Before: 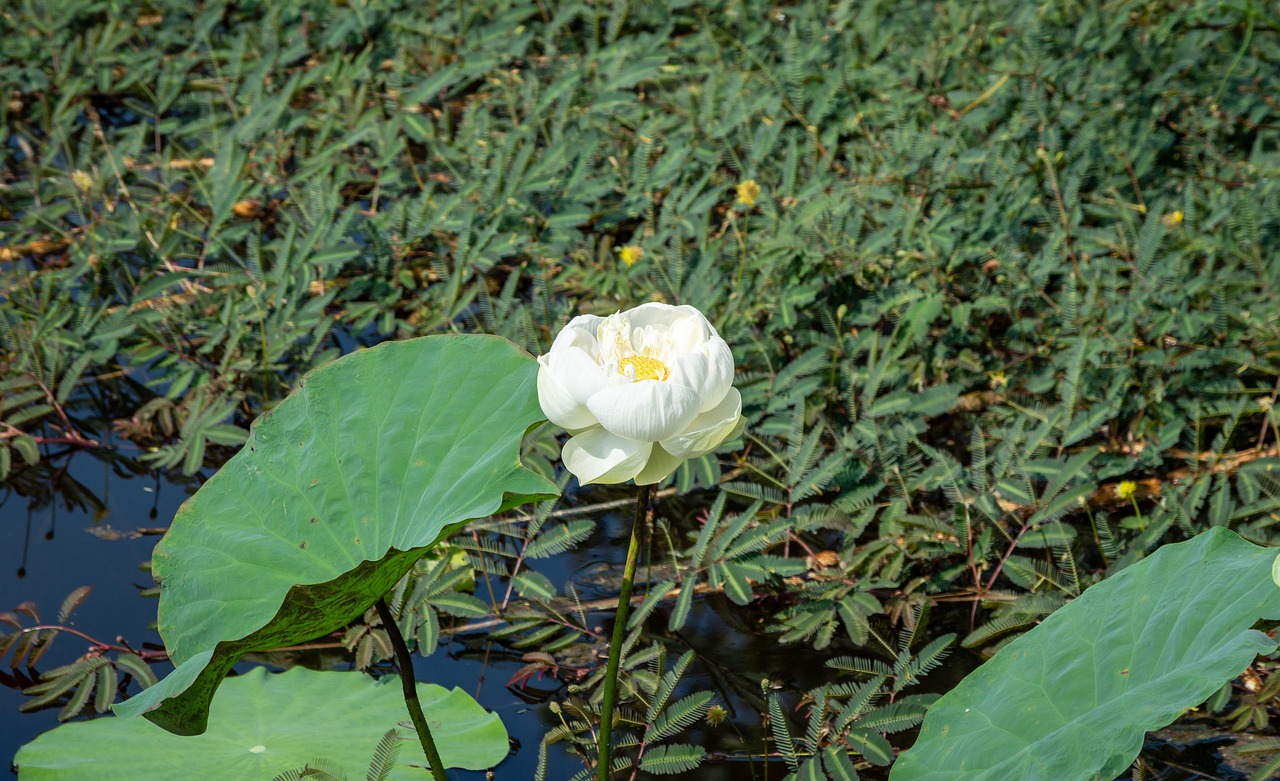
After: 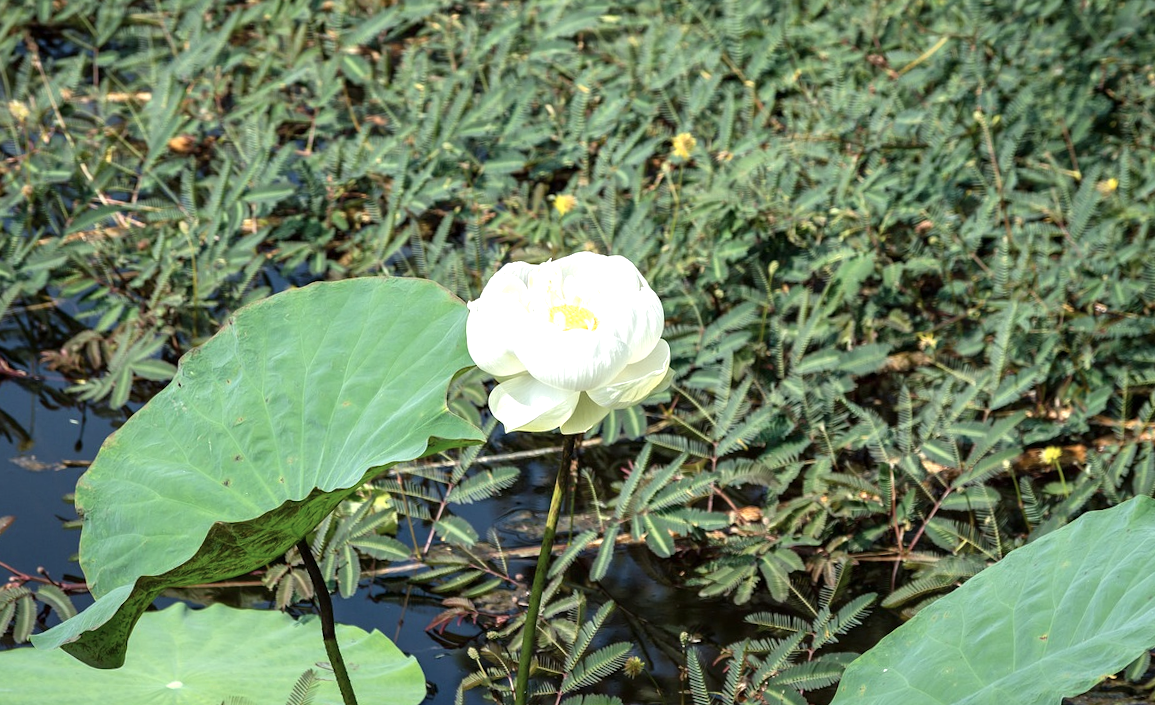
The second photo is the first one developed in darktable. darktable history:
crop and rotate: angle -1.96°, left 3.097%, top 4.154%, right 1.586%, bottom 0.529%
contrast brightness saturation: contrast 0.06, brightness -0.01, saturation -0.23
exposure: exposure 0.781 EV, compensate highlight preservation false
